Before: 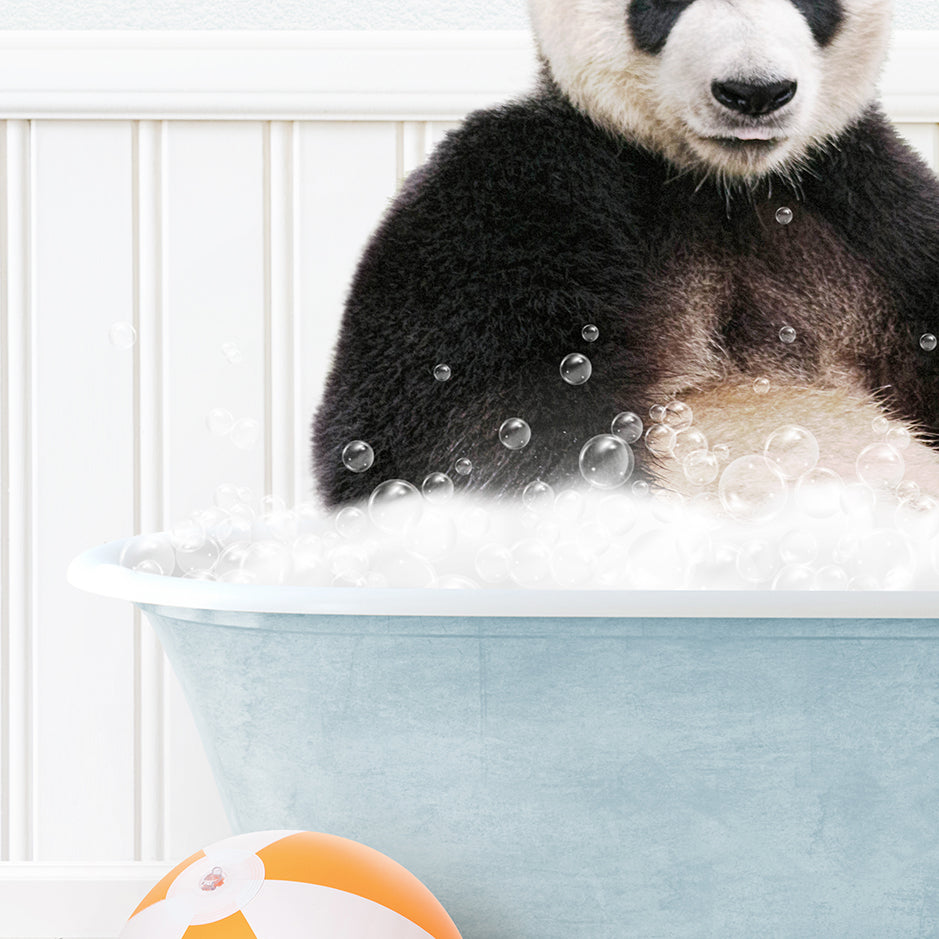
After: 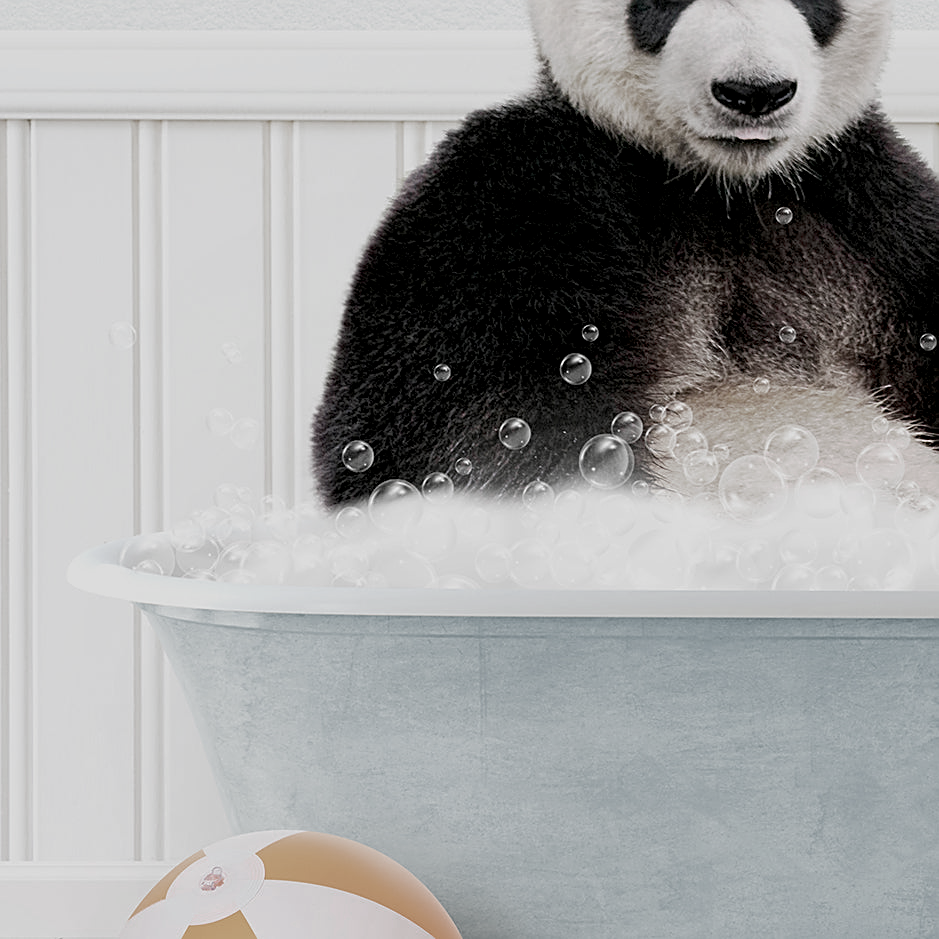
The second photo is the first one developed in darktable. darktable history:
exposure: black level correction 0.011, exposure -0.479 EV, compensate highlight preservation false
sharpen: amount 0.496
color zones: curves: ch0 [(0, 0.6) (0.129, 0.508) (0.193, 0.483) (0.429, 0.5) (0.571, 0.5) (0.714, 0.5) (0.857, 0.5) (1, 0.6)]; ch1 [(0, 0.481) (0.112, 0.245) (0.213, 0.223) (0.429, 0.233) (0.571, 0.231) (0.683, 0.242) (0.857, 0.296) (1, 0.481)]
